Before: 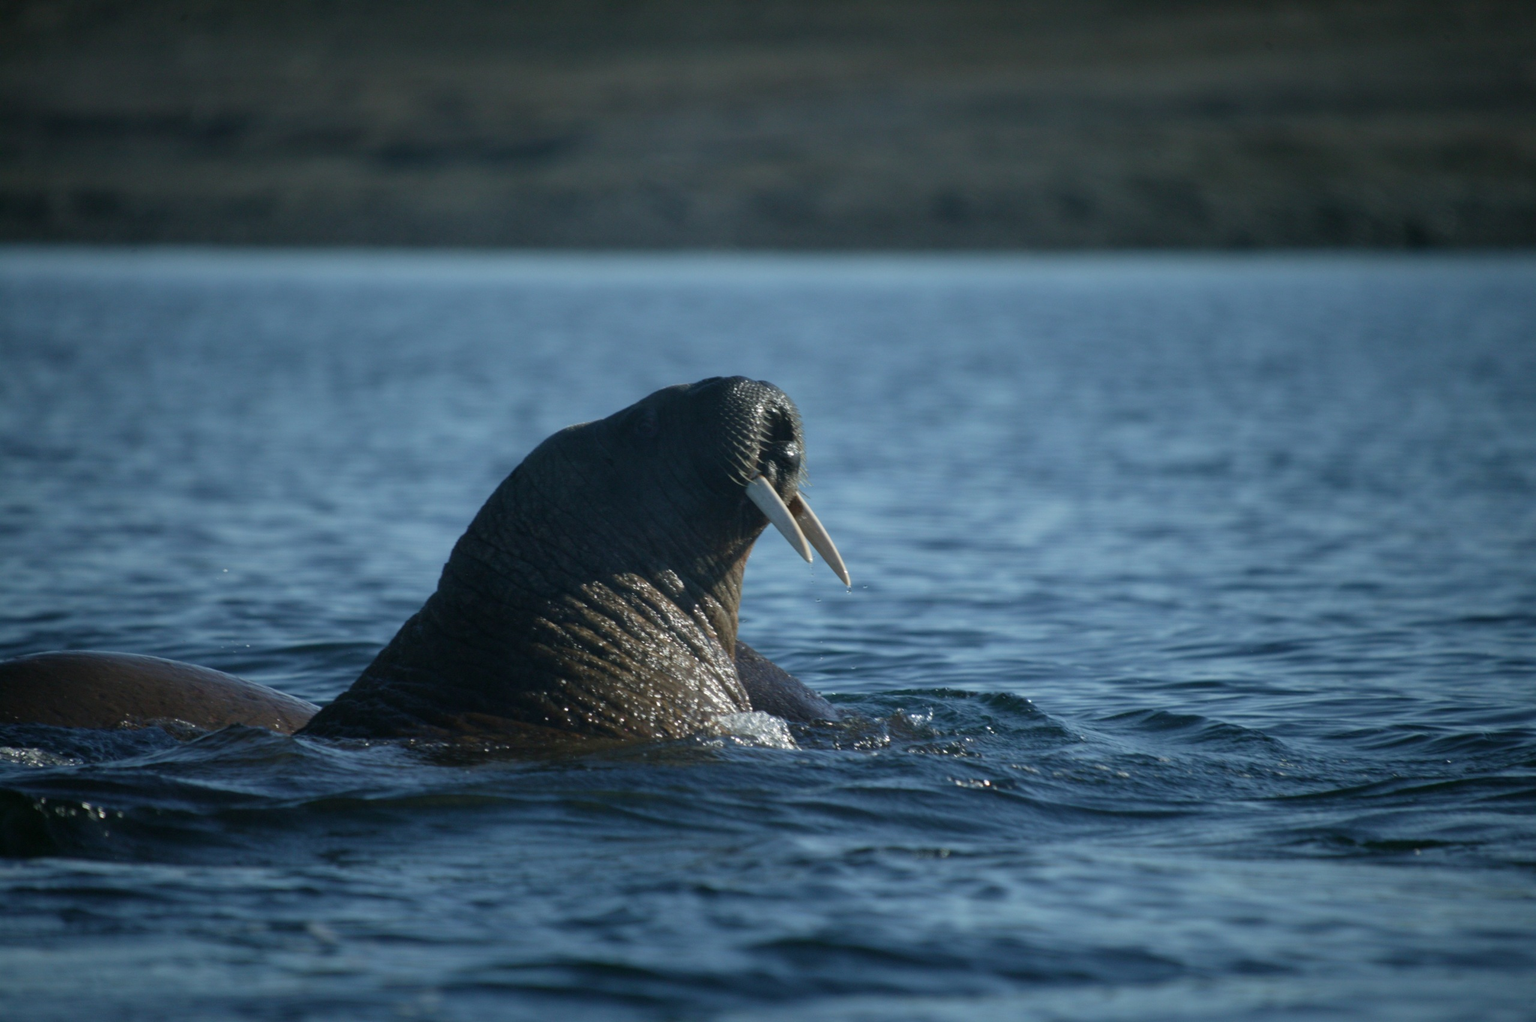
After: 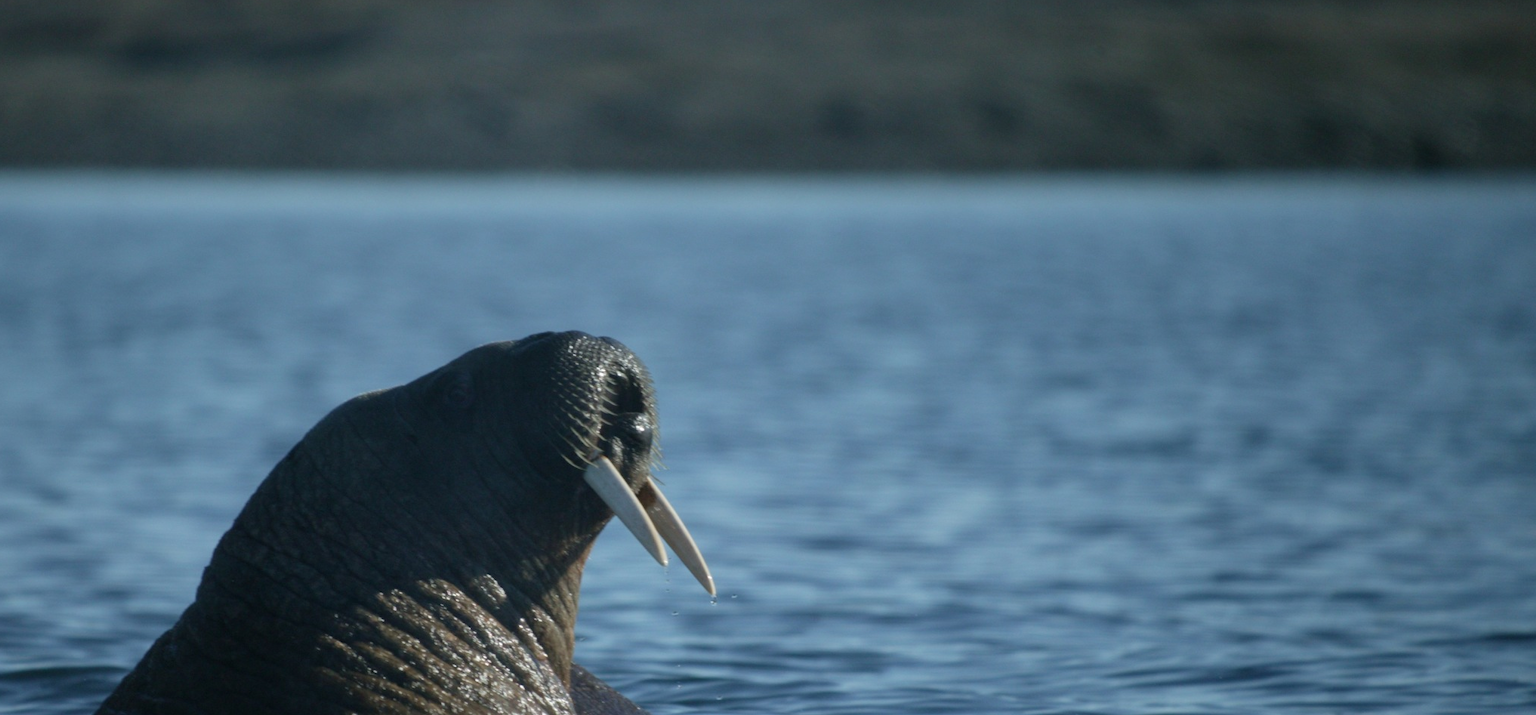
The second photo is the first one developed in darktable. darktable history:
crop: left 18.38%, top 11.092%, right 2.134%, bottom 33.217%
shadows and highlights: radius 337.17, shadows 29.01, soften with gaussian
